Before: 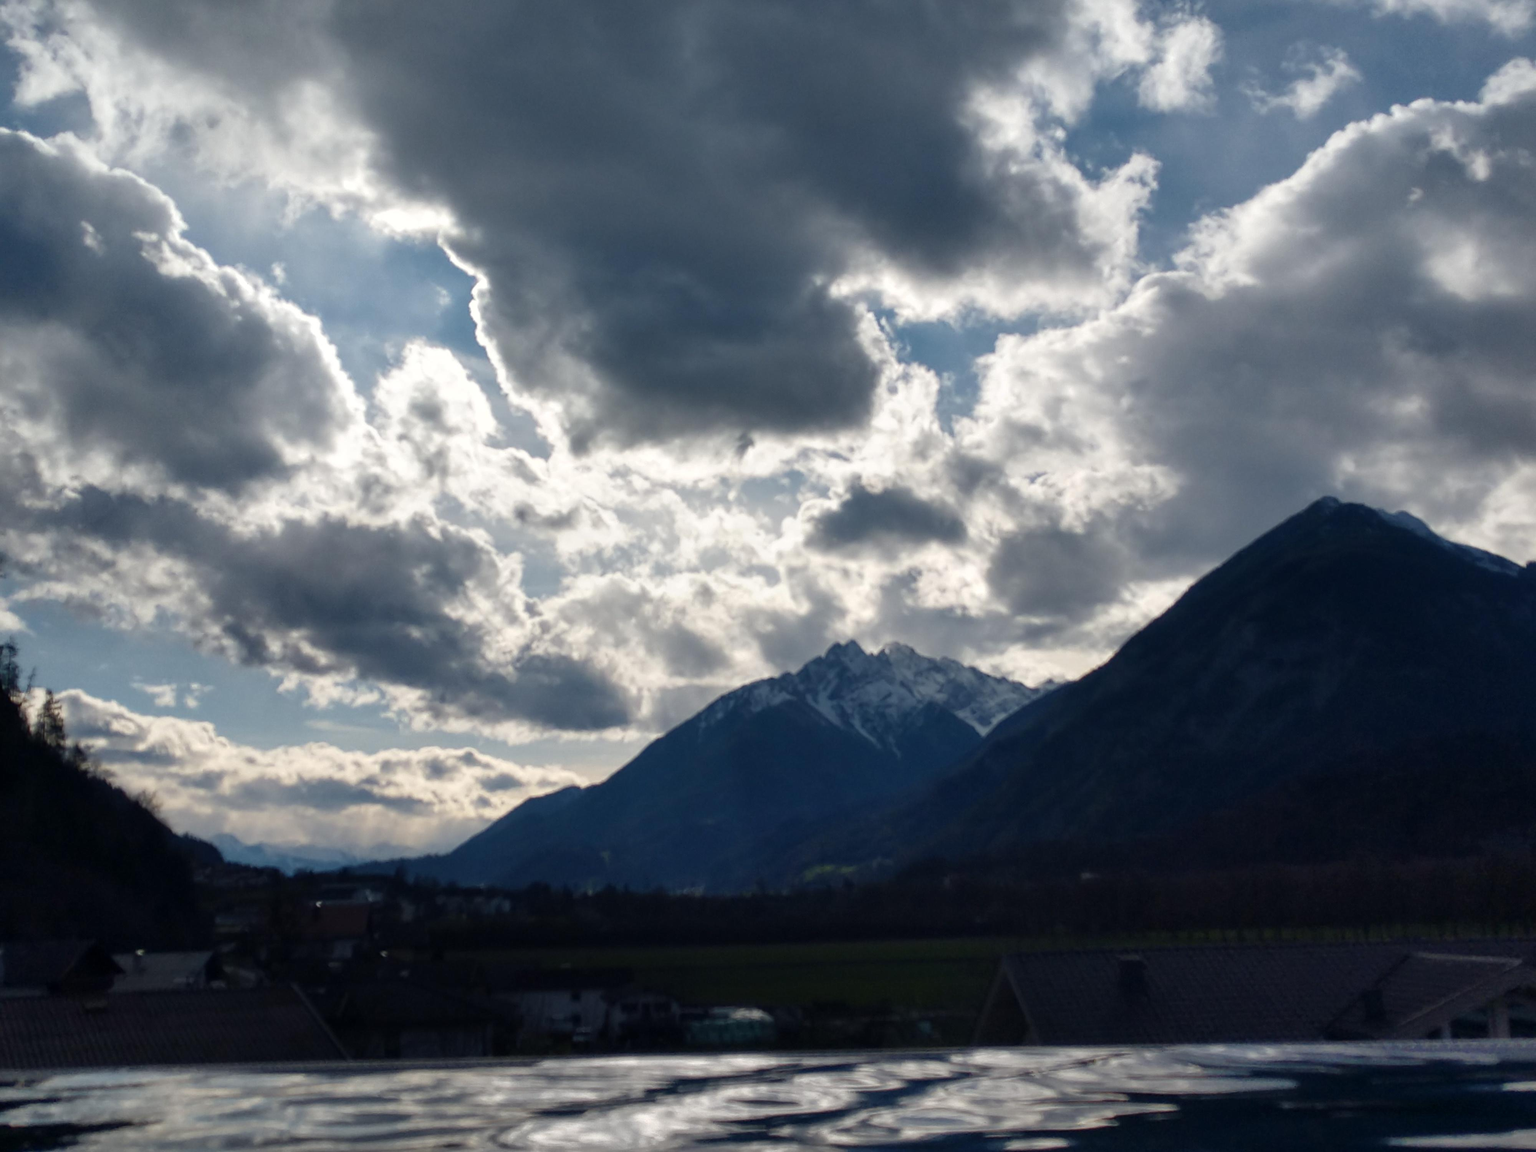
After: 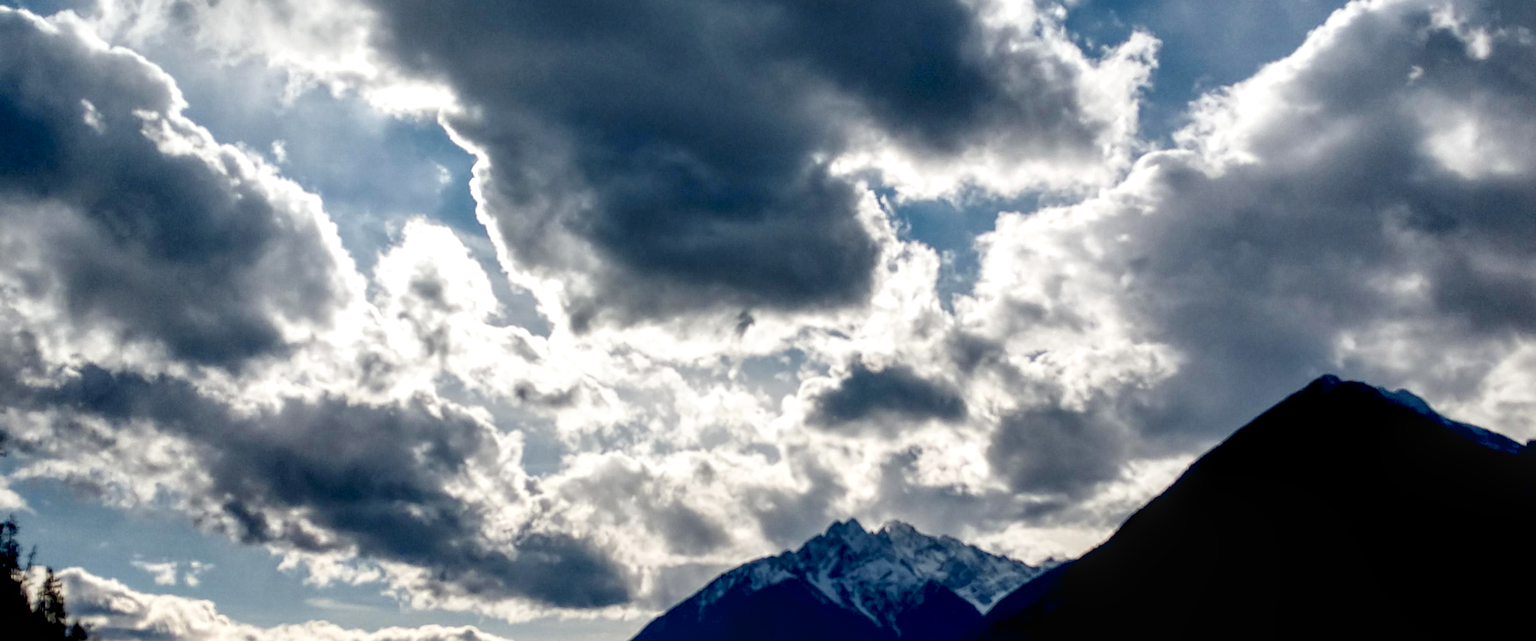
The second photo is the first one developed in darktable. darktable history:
crop and rotate: top 10.609%, bottom 33.702%
local contrast: highlights 62%, detail 143%, midtone range 0.431
exposure: black level correction 0.029, exposure -0.081 EV, compensate exposure bias true, compensate highlight preservation false
tone curve: curves: ch0 [(0, 0) (0.003, 0.019) (0.011, 0.022) (0.025, 0.03) (0.044, 0.049) (0.069, 0.08) (0.1, 0.111) (0.136, 0.144) (0.177, 0.189) (0.224, 0.23) (0.277, 0.285) (0.335, 0.356) (0.399, 0.428) (0.468, 0.511) (0.543, 0.597) (0.623, 0.682) (0.709, 0.773) (0.801, 0.865) (0.898, 0.945) (1, 1)], preserve colors none
